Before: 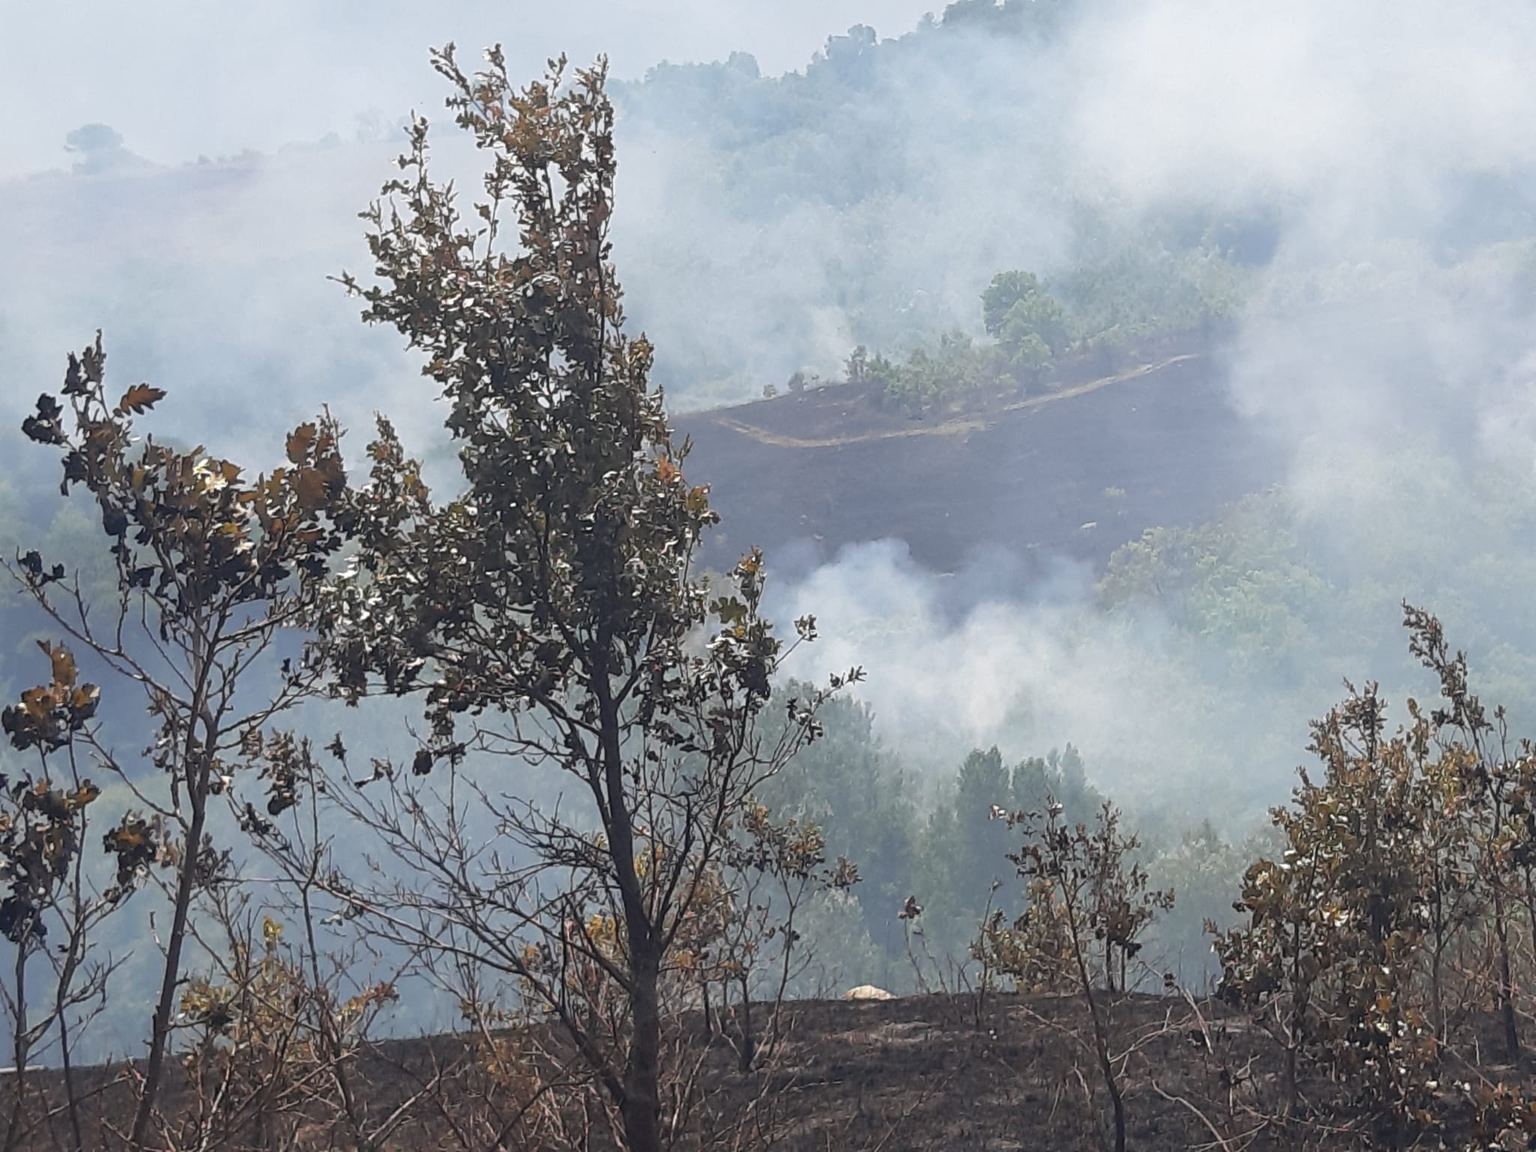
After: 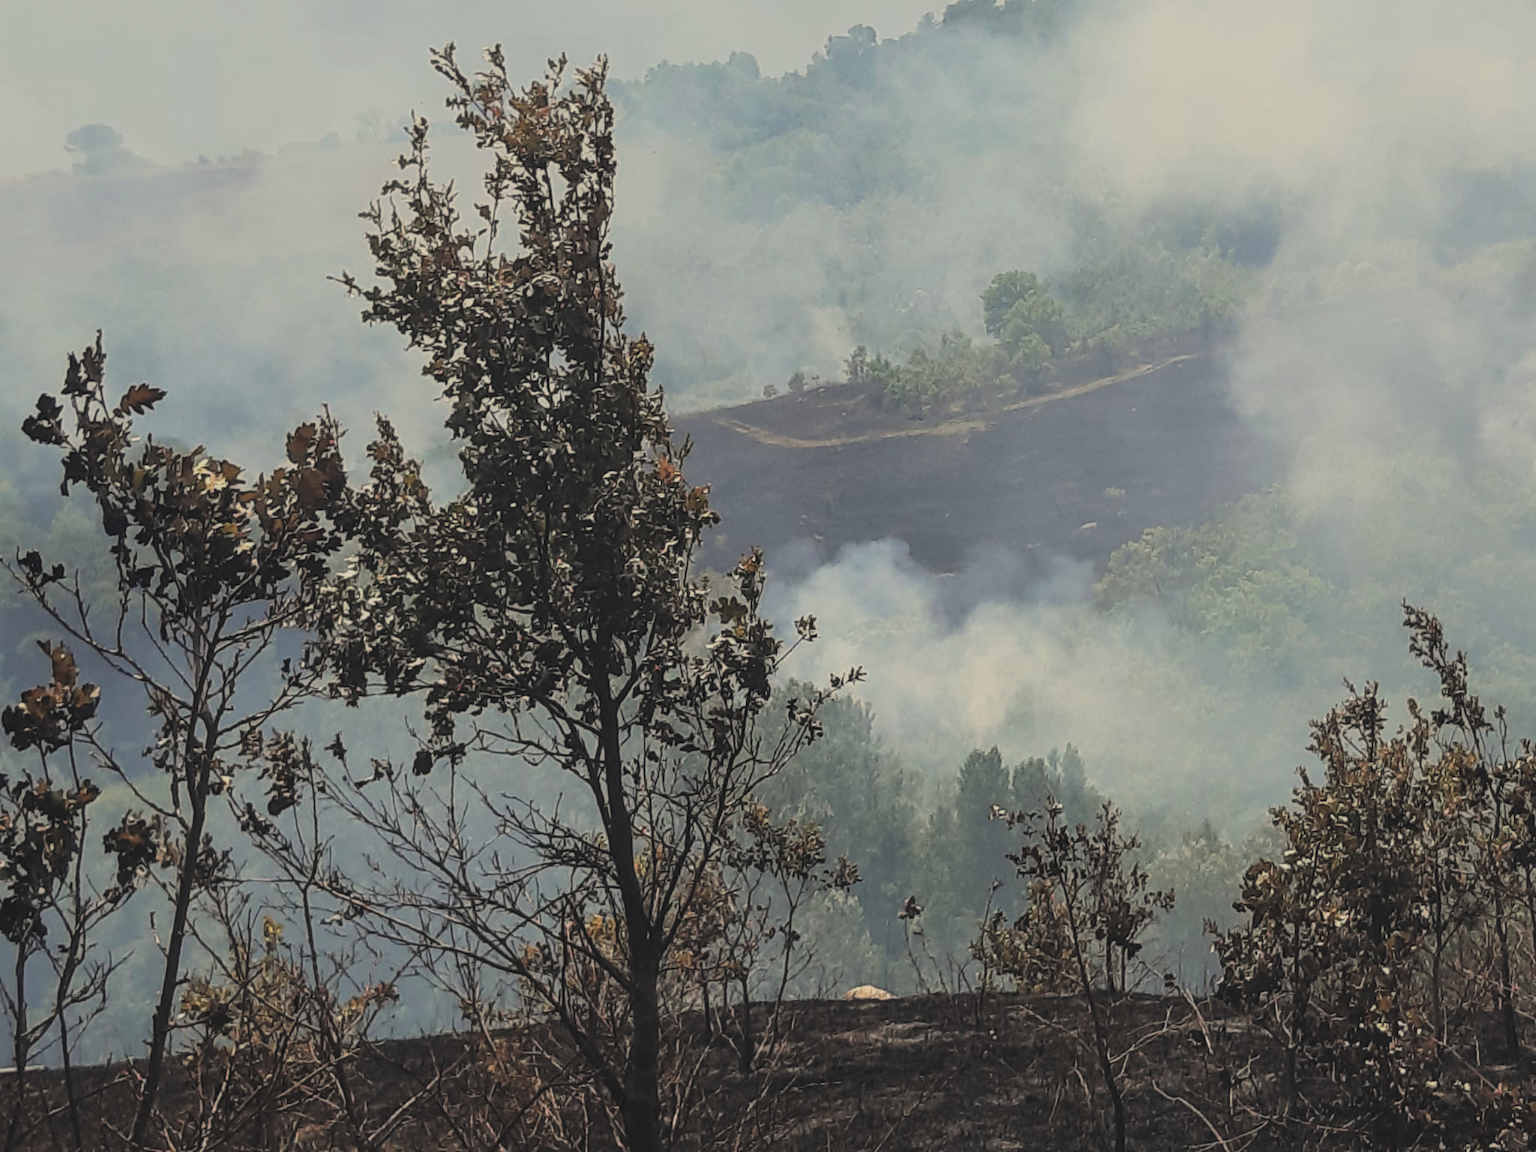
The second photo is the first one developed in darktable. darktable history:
rgb curve: curves: ch0 [(0, 0.186) (0.314, 0.284) (0.775, 0.708) (1, 1)], compensate middle gray true, preserve colors none
filmic rgb: black relative exposure -6.15 EV, white relative exposure 6.96 EV, hardness 2.23, color science v6 (2022)
local contrast: on, module defaults
white balance: red 1.029, blue 0.92
